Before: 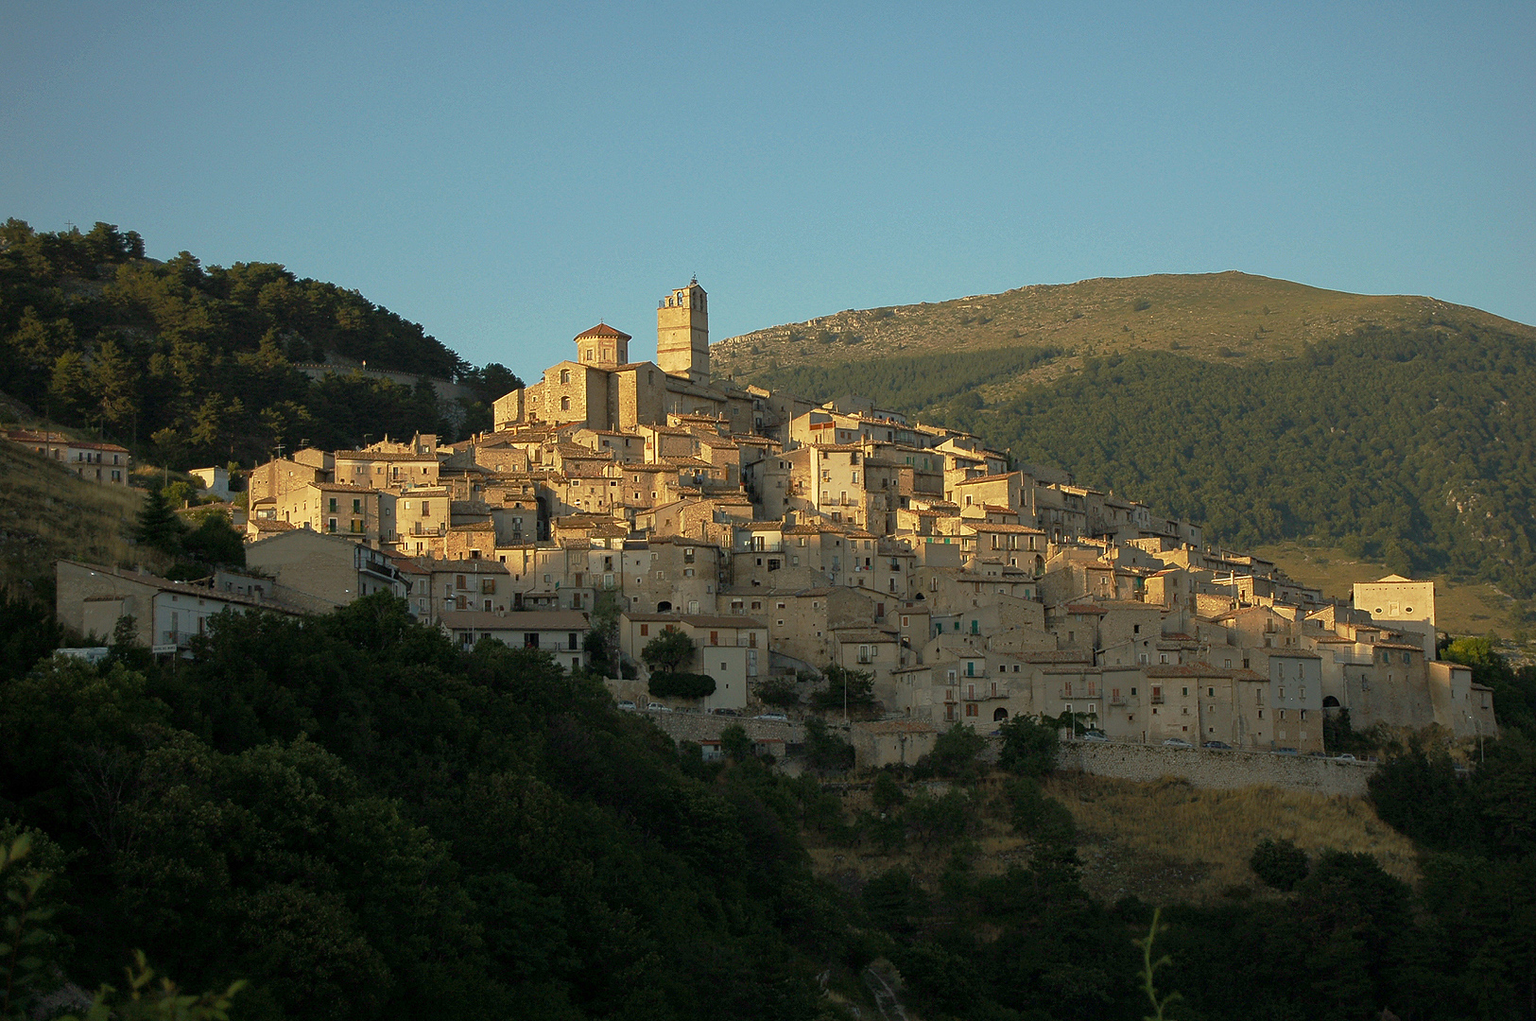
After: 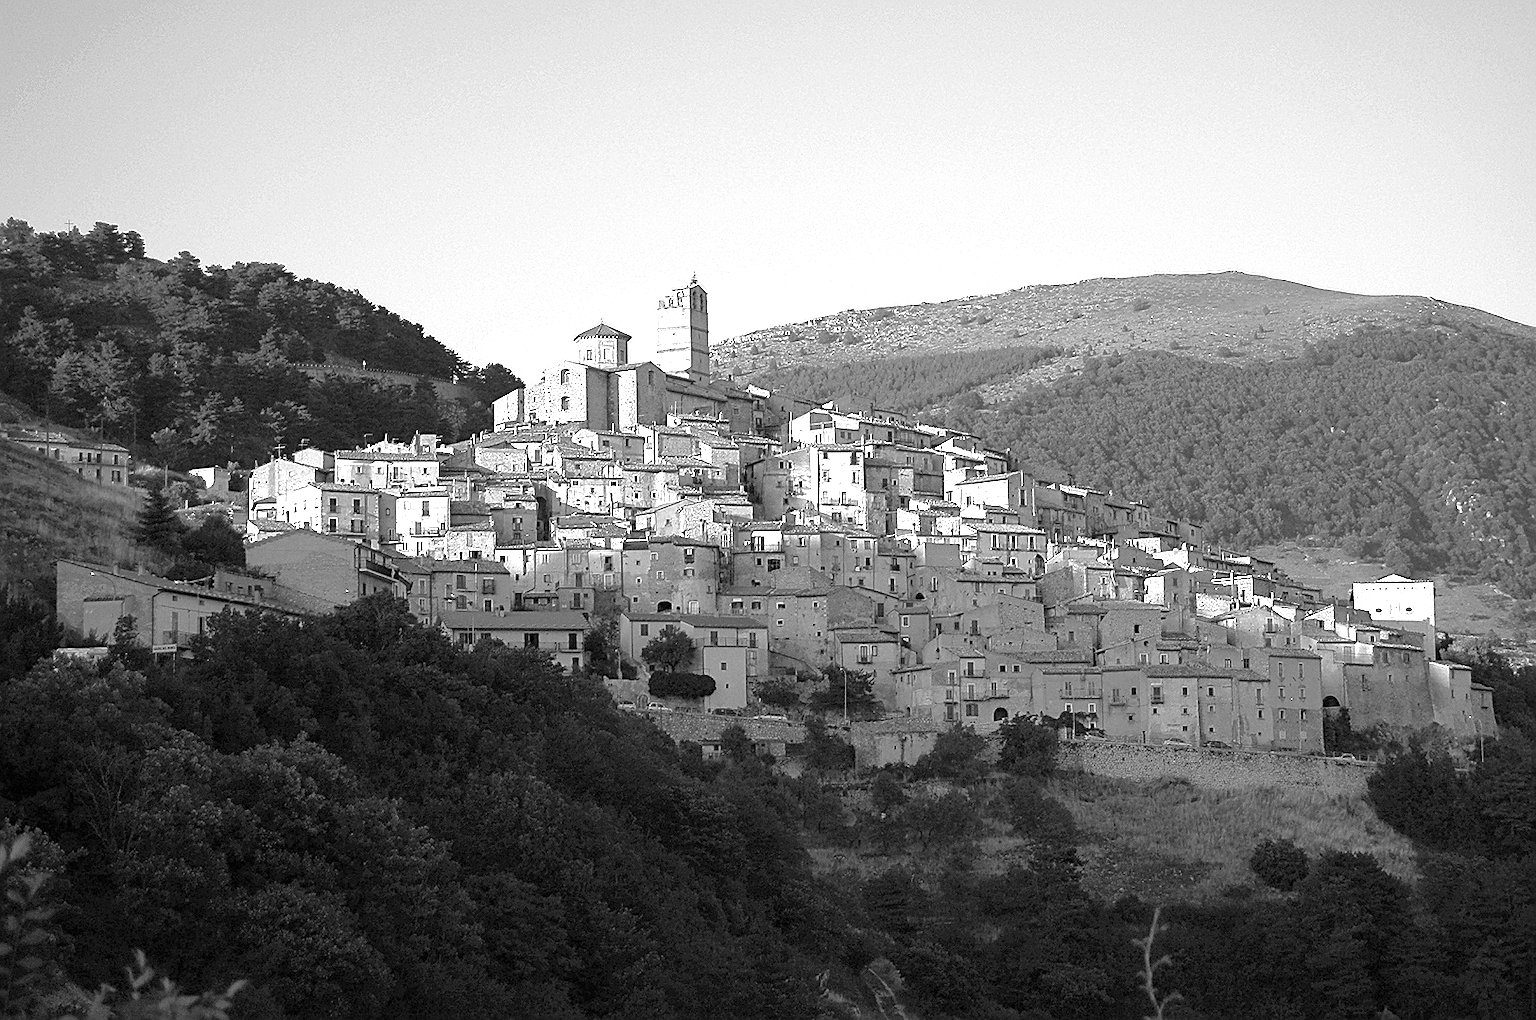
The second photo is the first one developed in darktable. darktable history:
exposure: black level correction 0, exposure 1.379 EV, compensate exposure bias true, compensate highlight preservation false
contrast brightness saturation: saturation -1
sharpen: on, module defaults
